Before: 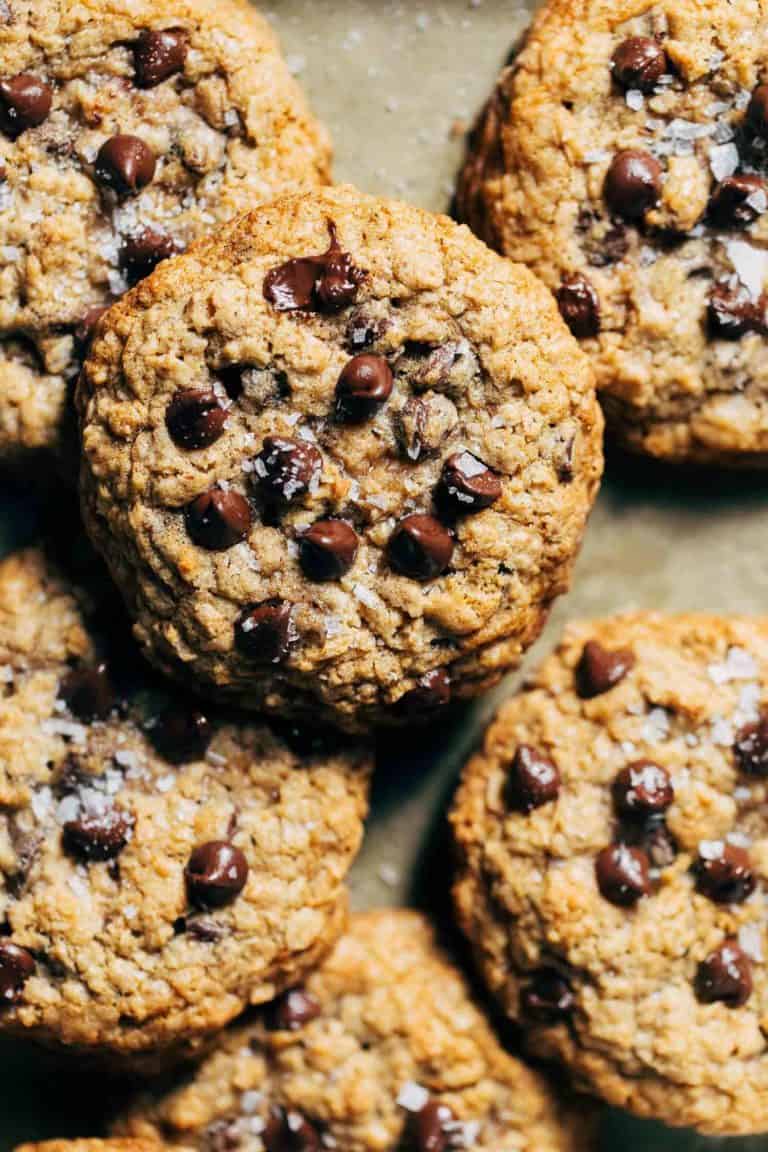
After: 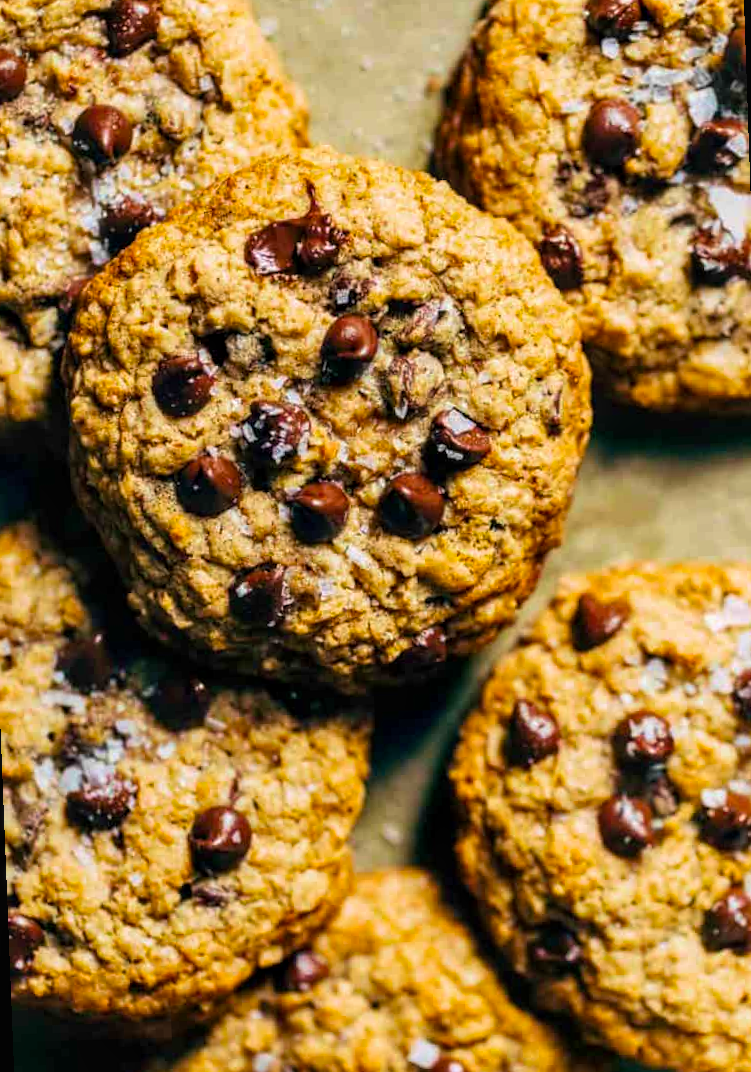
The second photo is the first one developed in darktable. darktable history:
color balance rgb: perceptual saturation grading › global saturation 30%, global vibrance 20%
local contrast: on, module defaults
rotate and perspective: rotation -2.12°, lens shift (vertical) 0.009, lens shift (horizontal) -0.008, automatic cropping original format, crop left 0.036, crop right 0.964, crop top 0.05, crop bottom 0.959
velvia: on, module defaults
